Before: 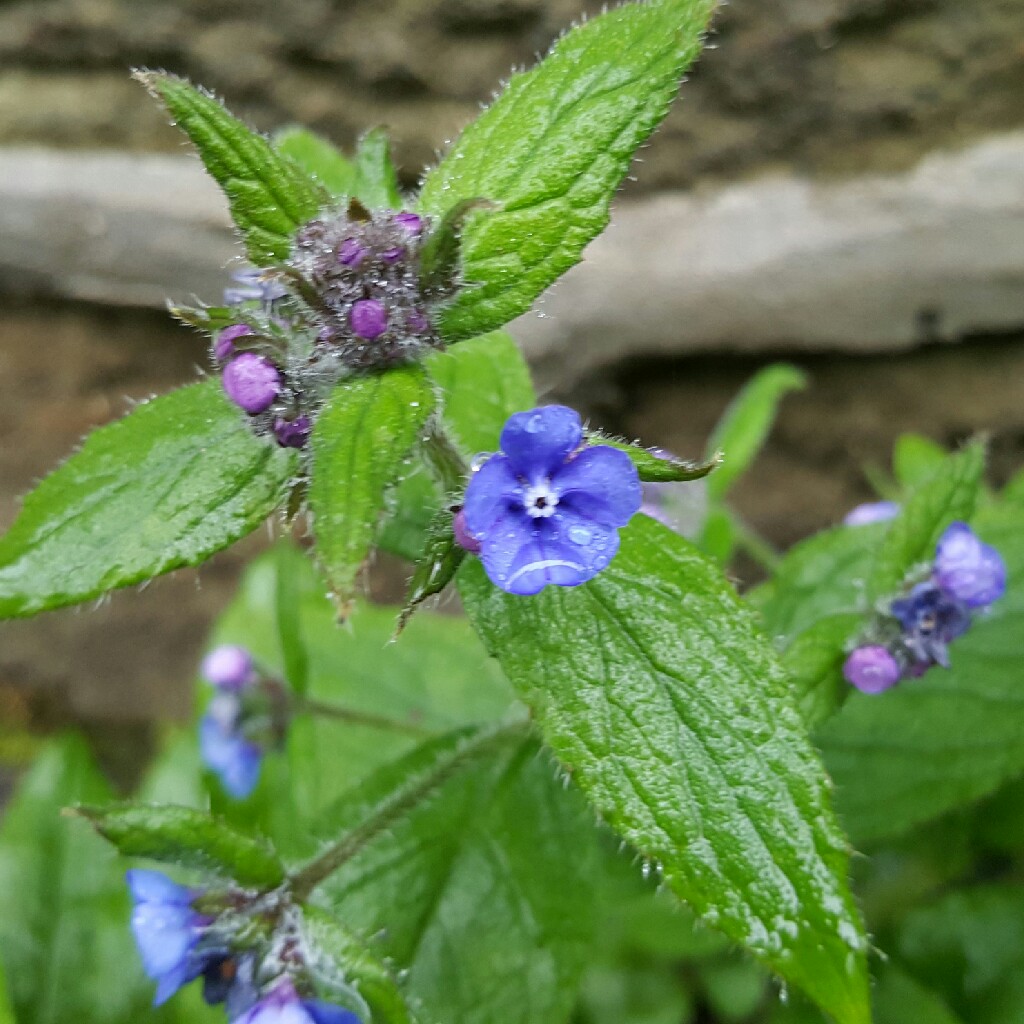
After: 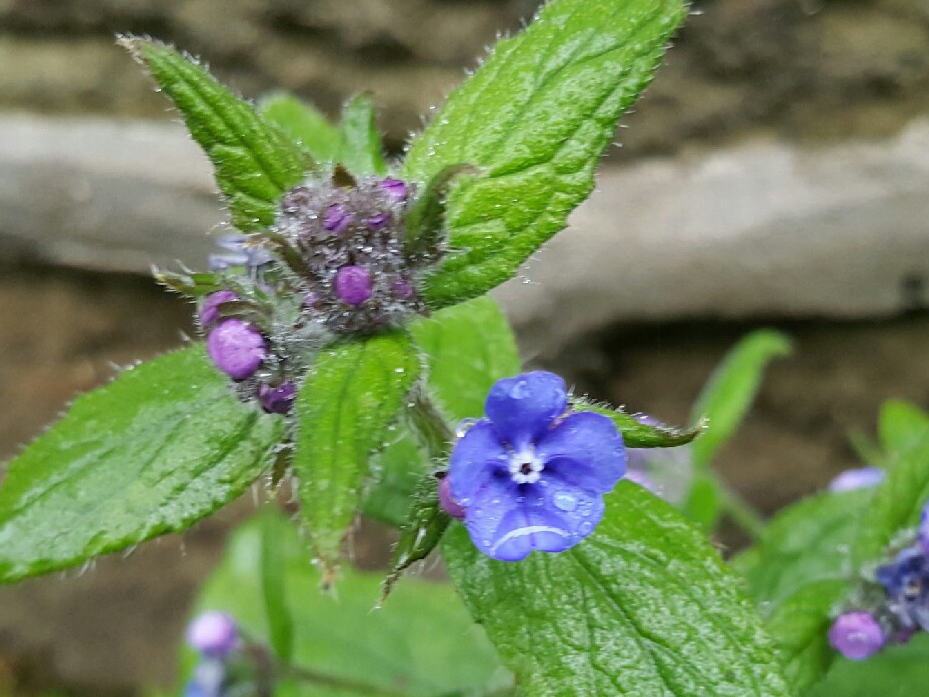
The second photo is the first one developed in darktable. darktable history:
crop: left 1.537%, top 3.393%, right 7.71%, bottom 28.494%
local contrast: mode bilateral grid, contrast 99, coarseness 100, detail 96%, midtone range 0.2
